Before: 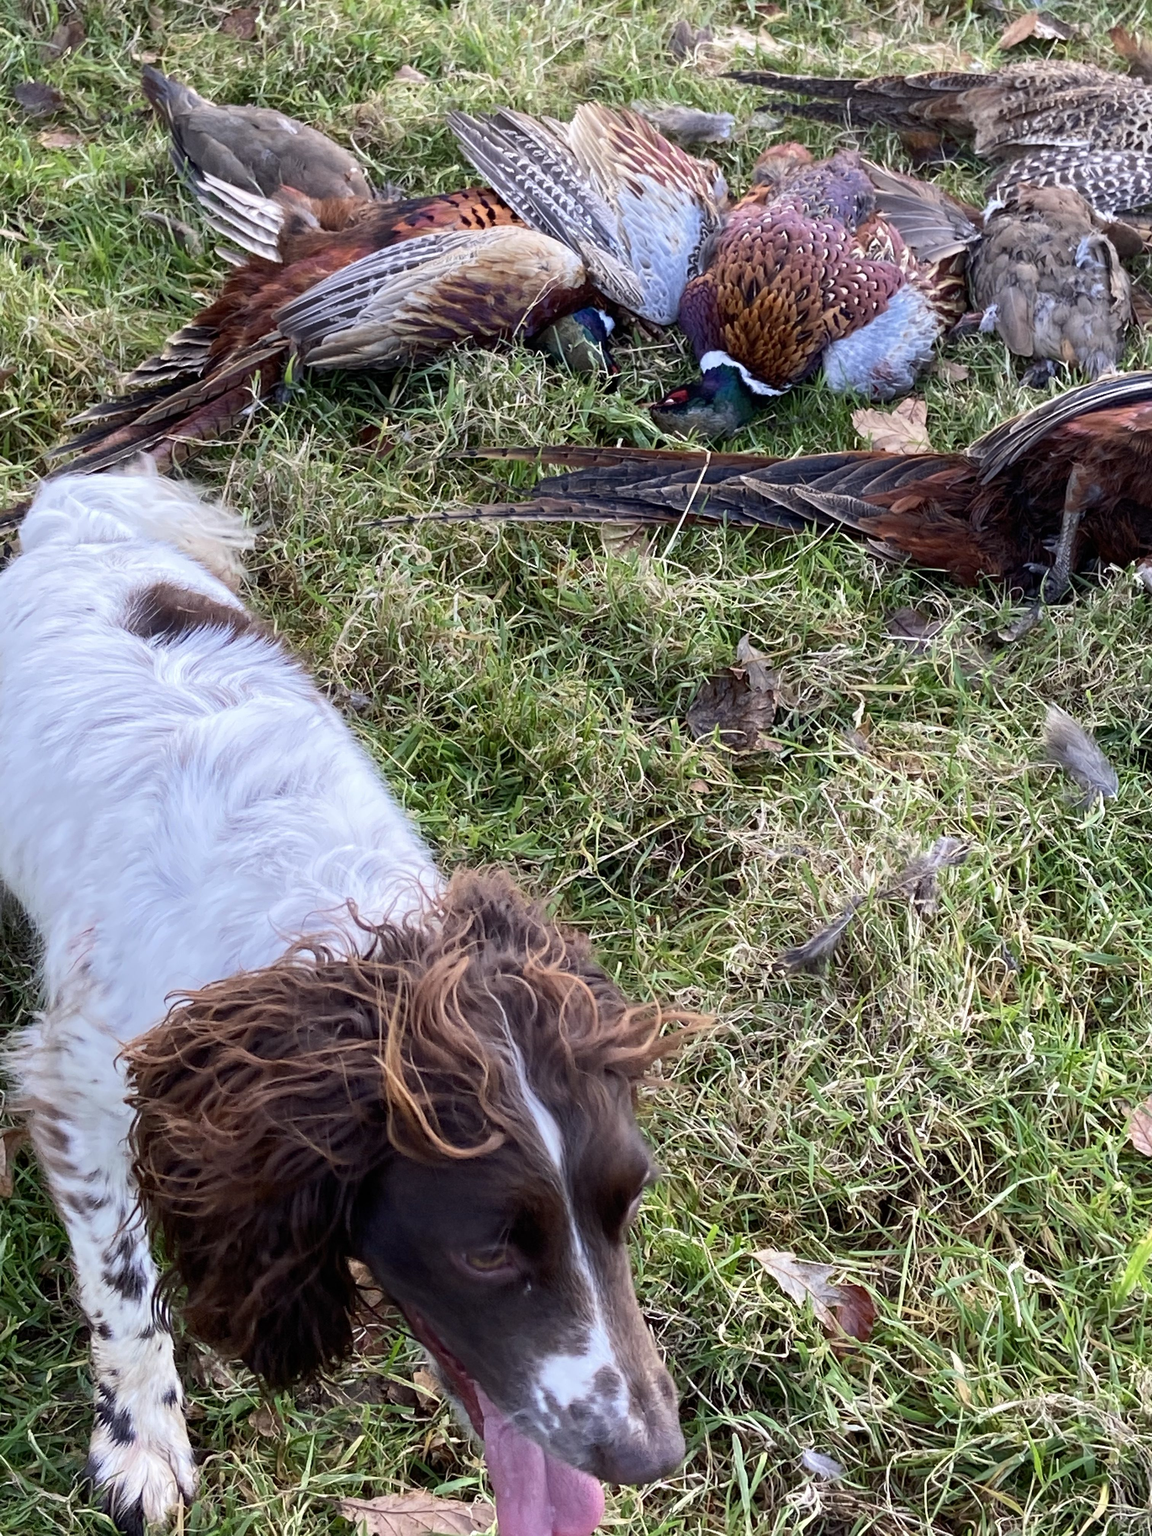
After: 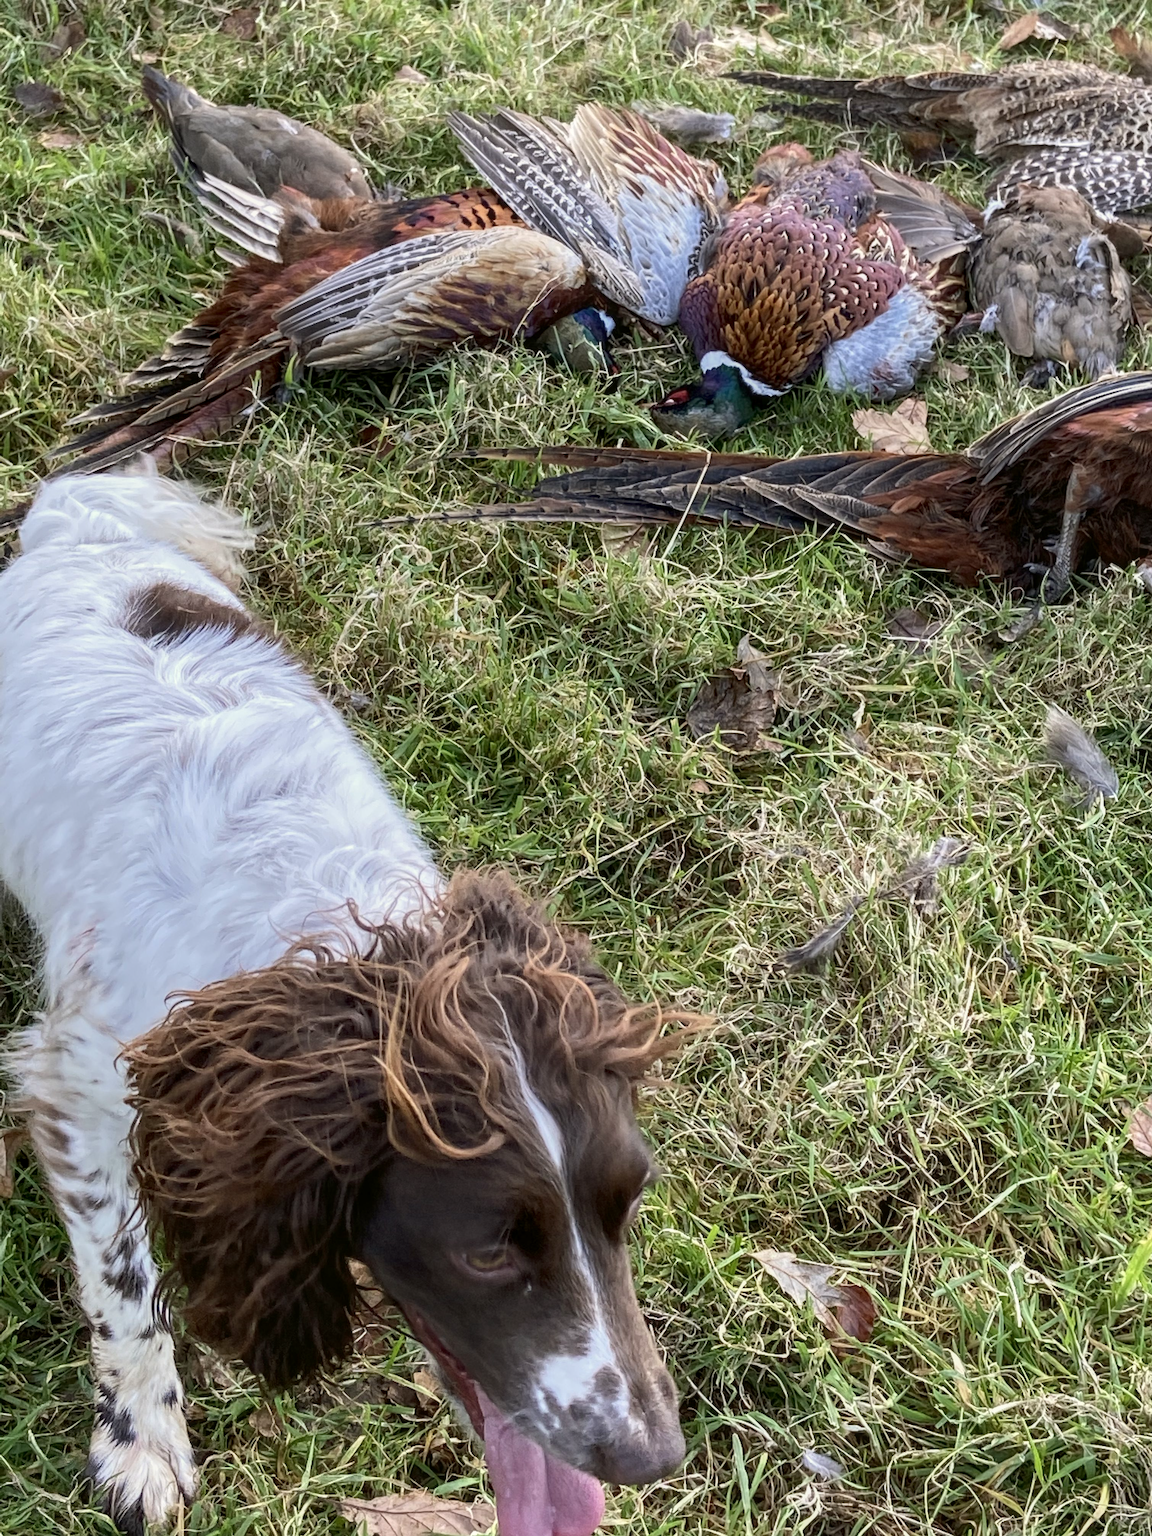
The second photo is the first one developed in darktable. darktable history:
color balance: mode lift, gamma, gain (sRGB), lift [1.04, 1, 1, 0.97], gamma [1.01, 1, 1, 0.97], gain [0.96, 1, 1, 0.97]
local contrast: on, module defaults
